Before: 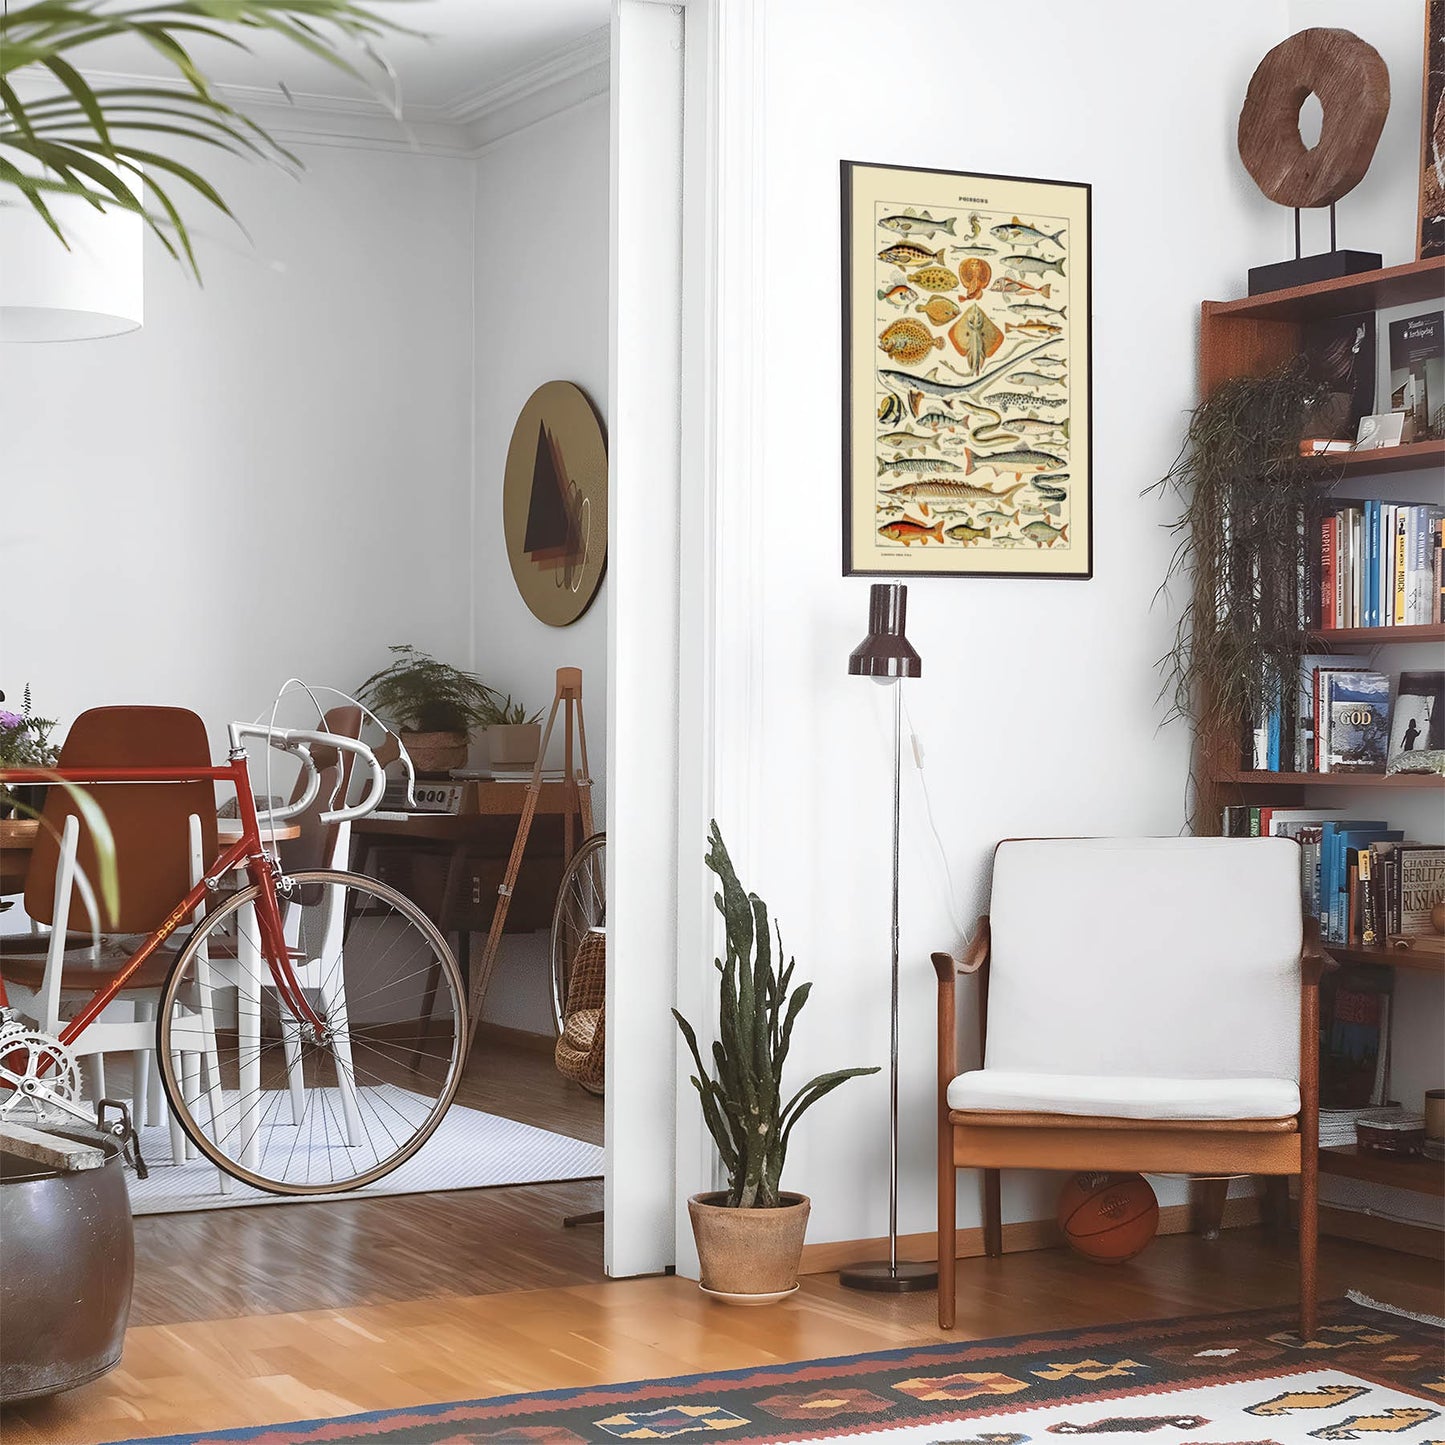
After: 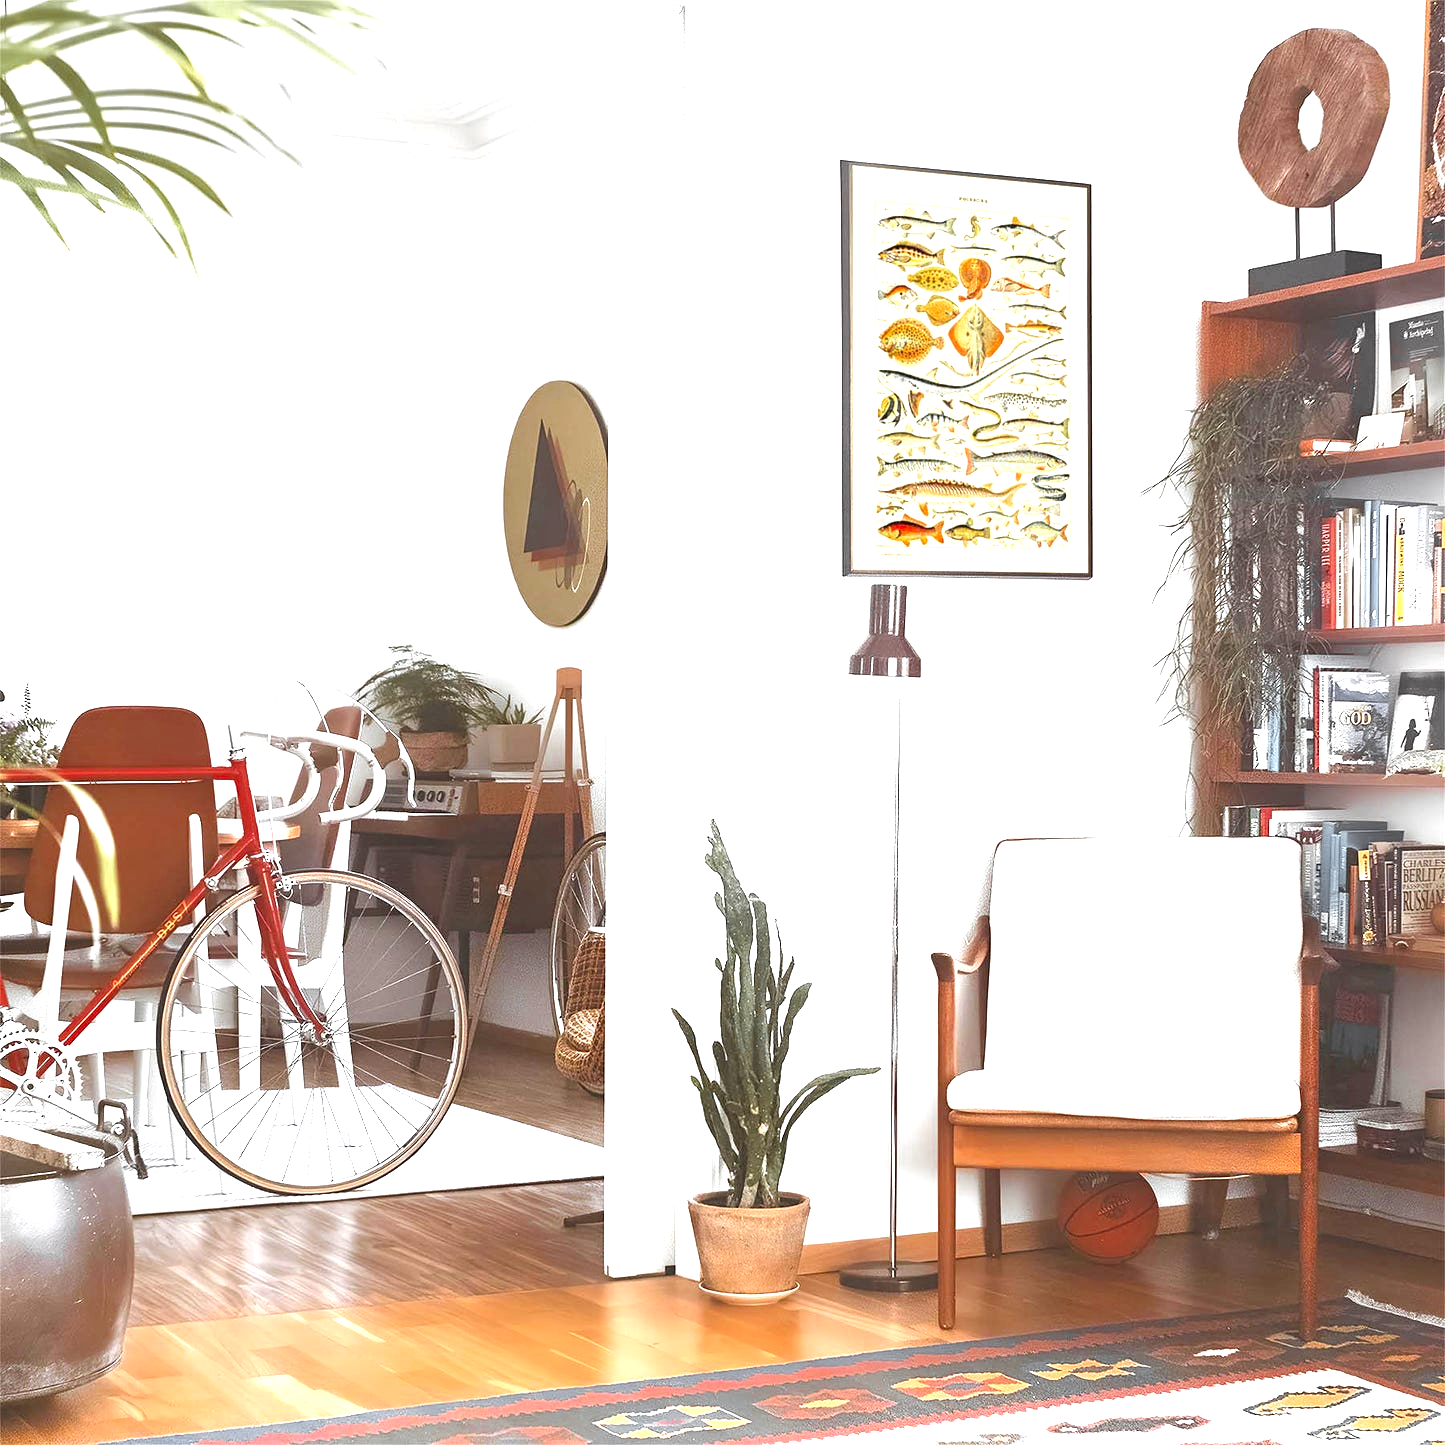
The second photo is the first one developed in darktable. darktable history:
color zones: curves: ch0 [(0.004, 0.388) (0.125, 0.392) (0.25, 0.404) (0.375, 0.5) (0.5, 0.5) (0.625, 0.5) (0.75, 0.5) (0.875, 0.5)]; ch1 [(0, 0.5) (0.125, 0.5) (0.25, 0.5) (0.375, 0.124) (0.524, 0.124) (0.645, 0.128) (0.789, 0.132) (0.914, 0.096) (0.998, 0.068)]
exposure: black level correction 0, exposure 1.74 EV, compensate highlight preservation false
